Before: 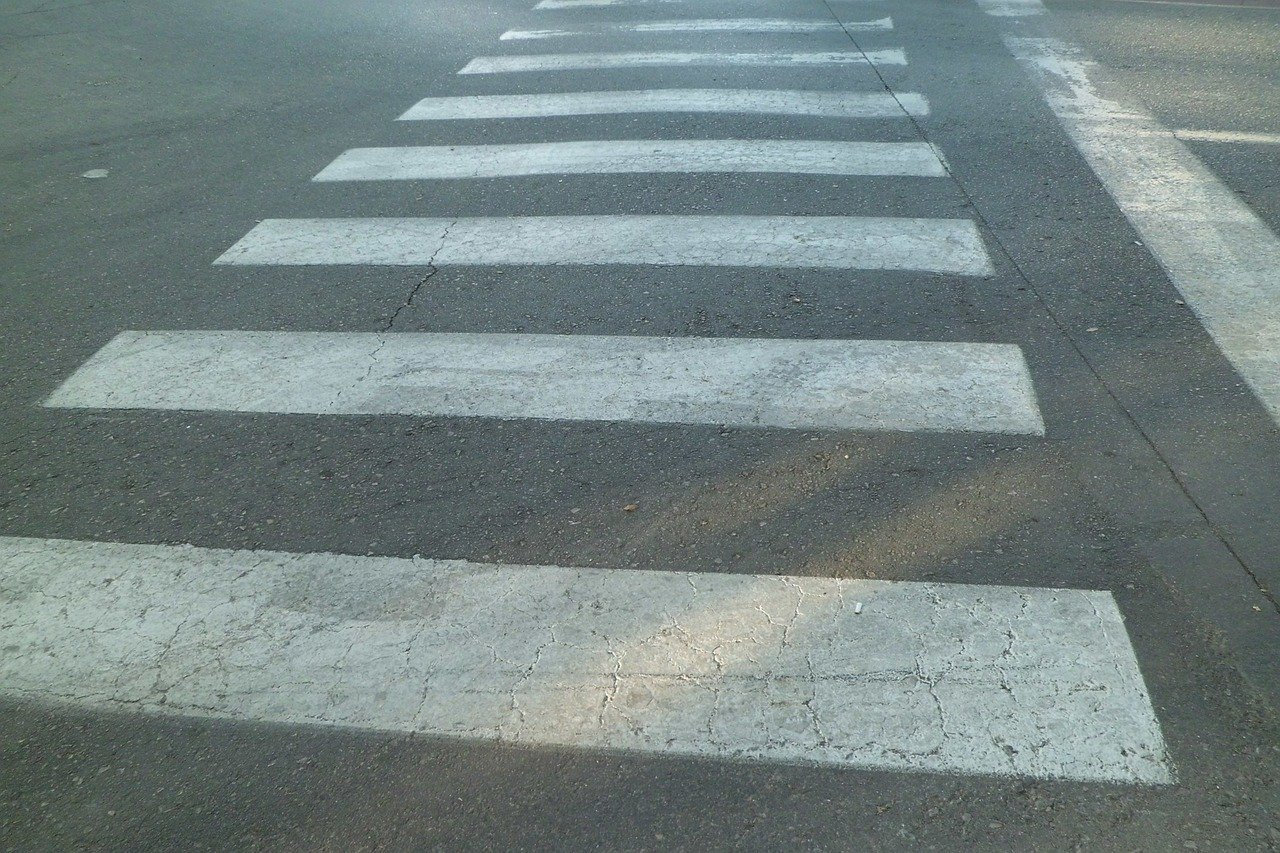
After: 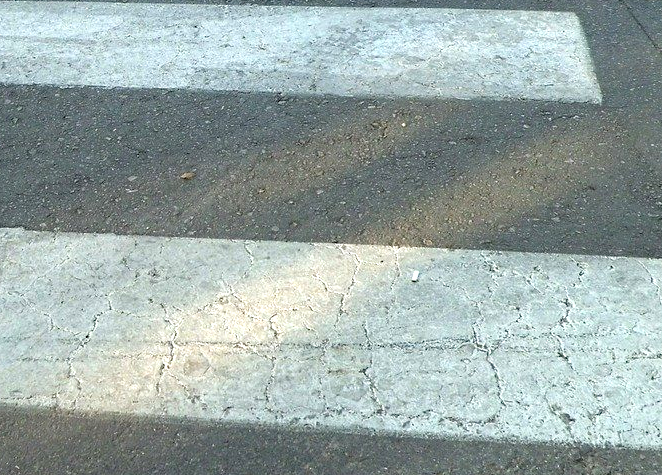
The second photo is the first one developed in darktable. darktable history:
haze removal: adaptive false
crop: left 34.643%, top 38.942%, right 13.602%, bottom 5.305%
exposure: black level correction 0, compensate highlight preservation false
tone equalizer: -8 EV -0.731 EV, -7 EV -0.699 EV, -6 EV -0.613 EV, -5 EV -0.381 EV, -3 EV 0.375 EV, -2 EV 0.6 EV, -1 EV 0.695 EV, +0 EV 0.772 EV
